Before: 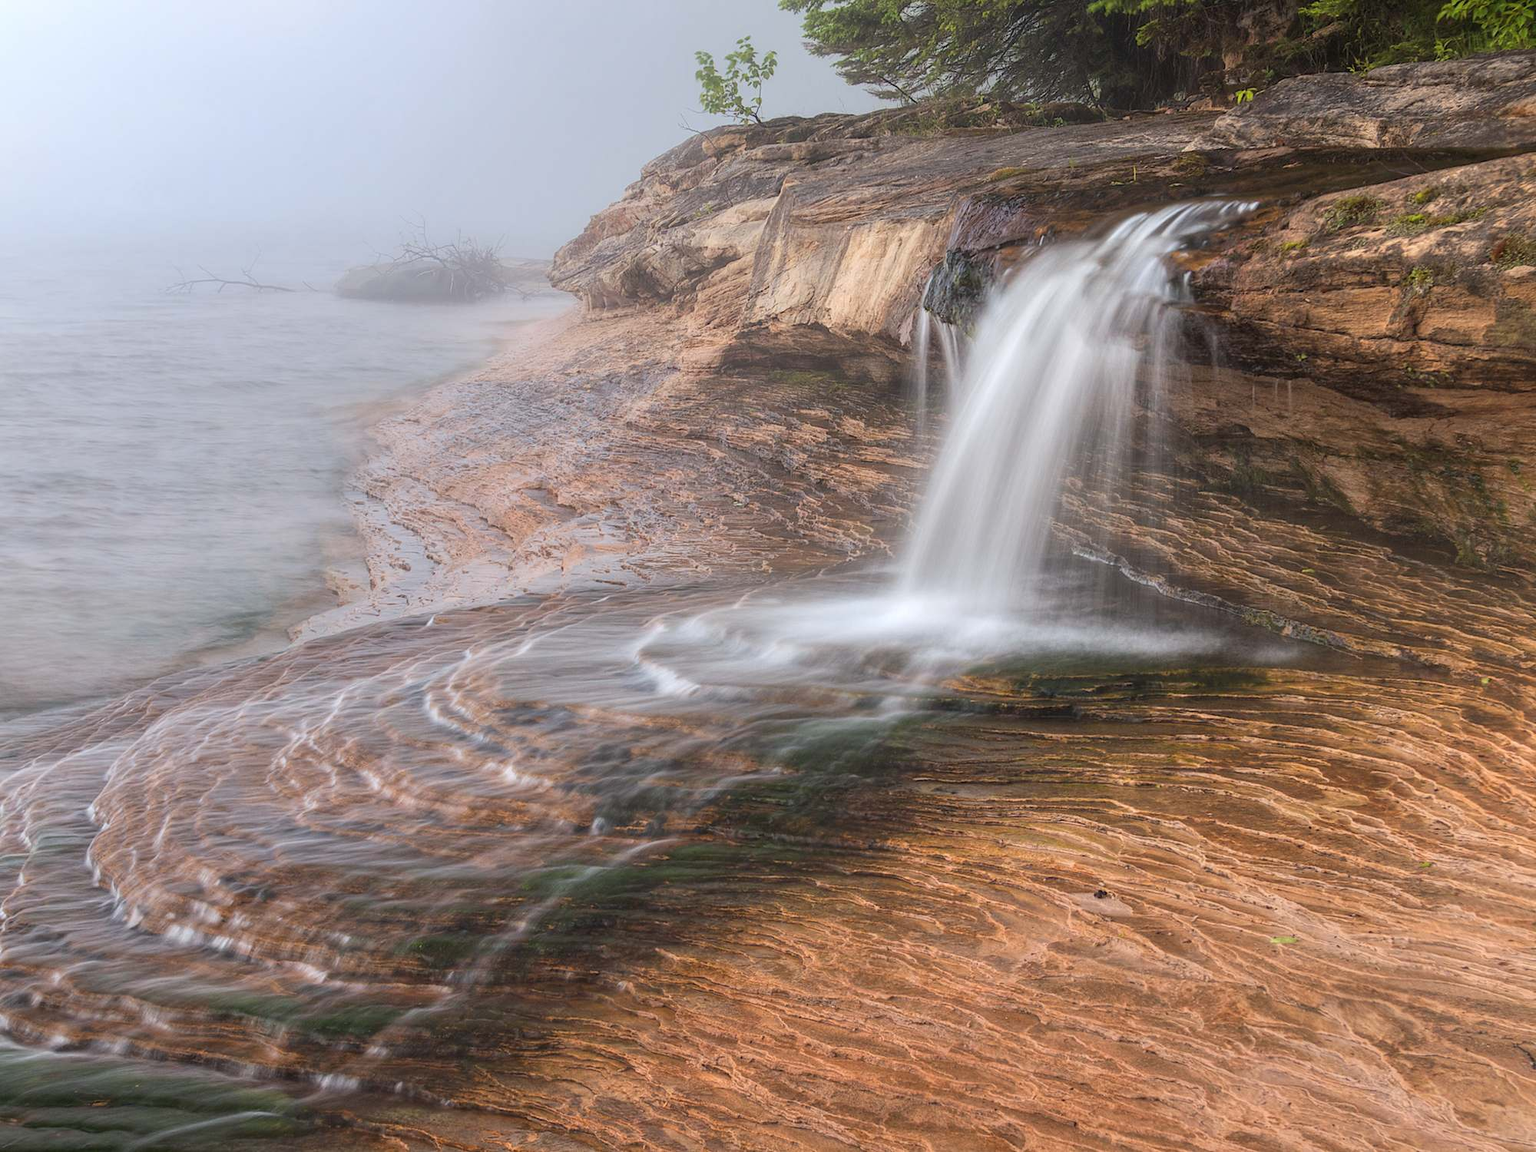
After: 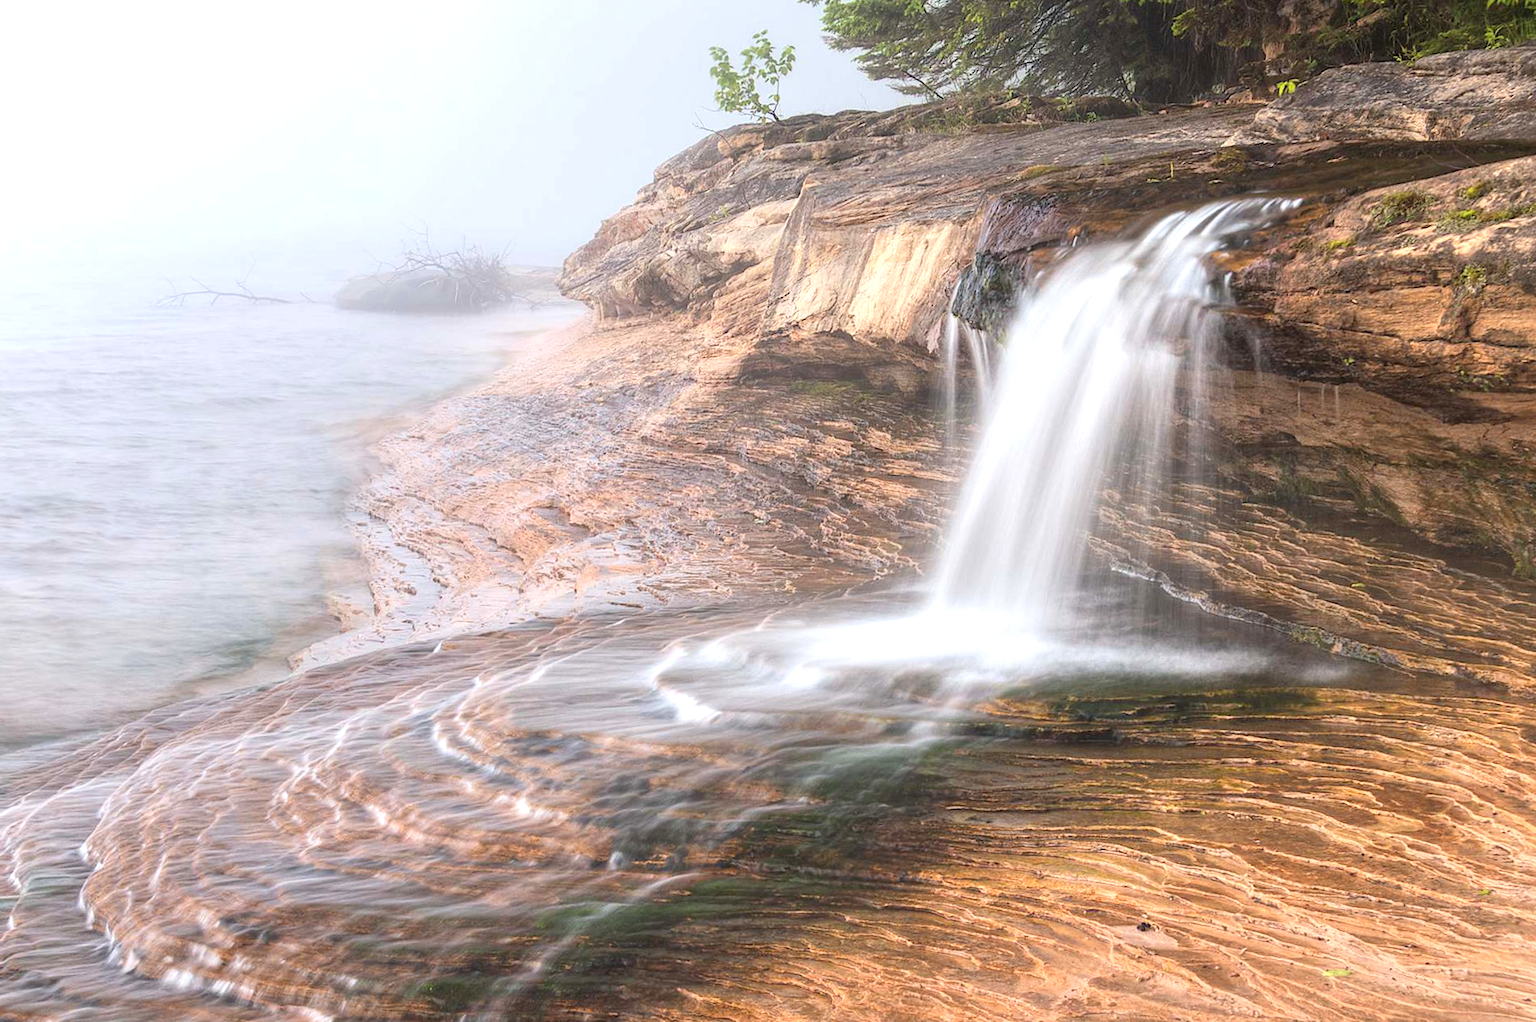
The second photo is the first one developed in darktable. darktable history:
exposure: black level correction 0, exposure 0.698 EV, compensate highlight preservation false
crop and rotate: angle 0.59°, left 0.236%, right 3.153%, bottom 14.213%
contrast brightness saturation: contrast 0.075, saturation 0.016
